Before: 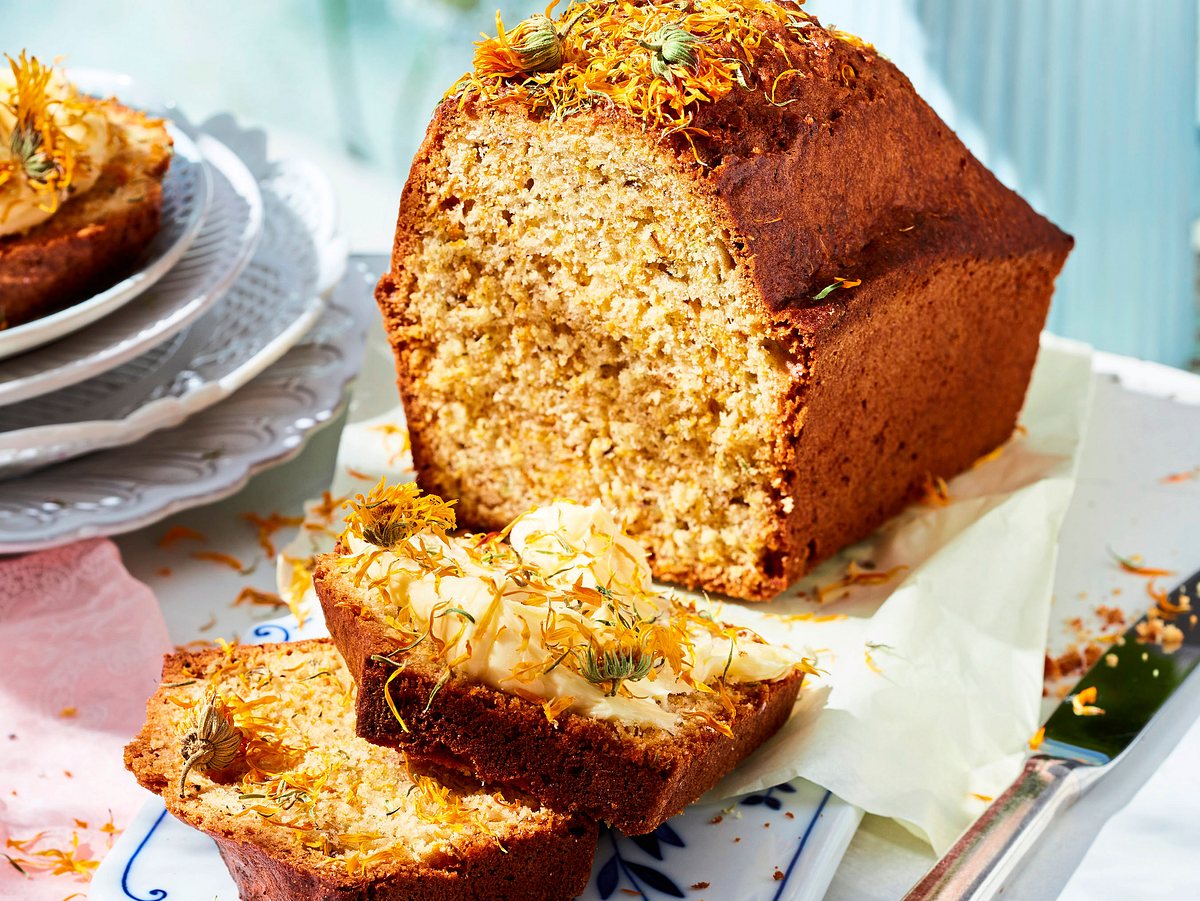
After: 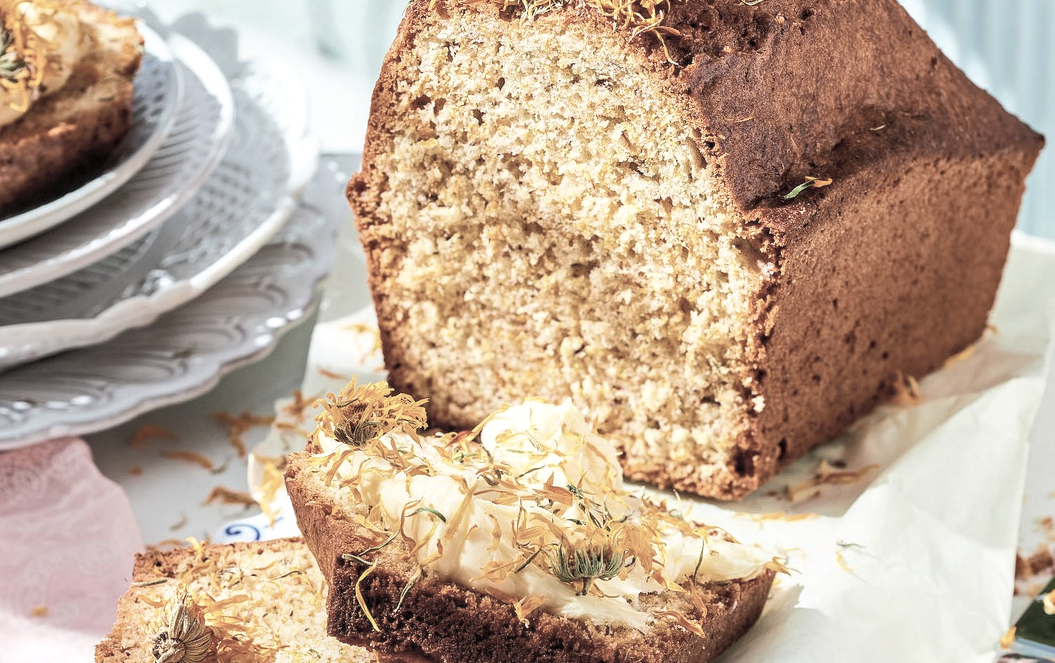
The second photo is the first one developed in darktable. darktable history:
local contrast: on, module defaults
crop and rotate: left 2.425%, top 11.305%, right 9.6%, bottom 15.08%
exposure: compensate highlight preservation false
contrast brightness saturation: brightness 0.18, saturation -0.5
